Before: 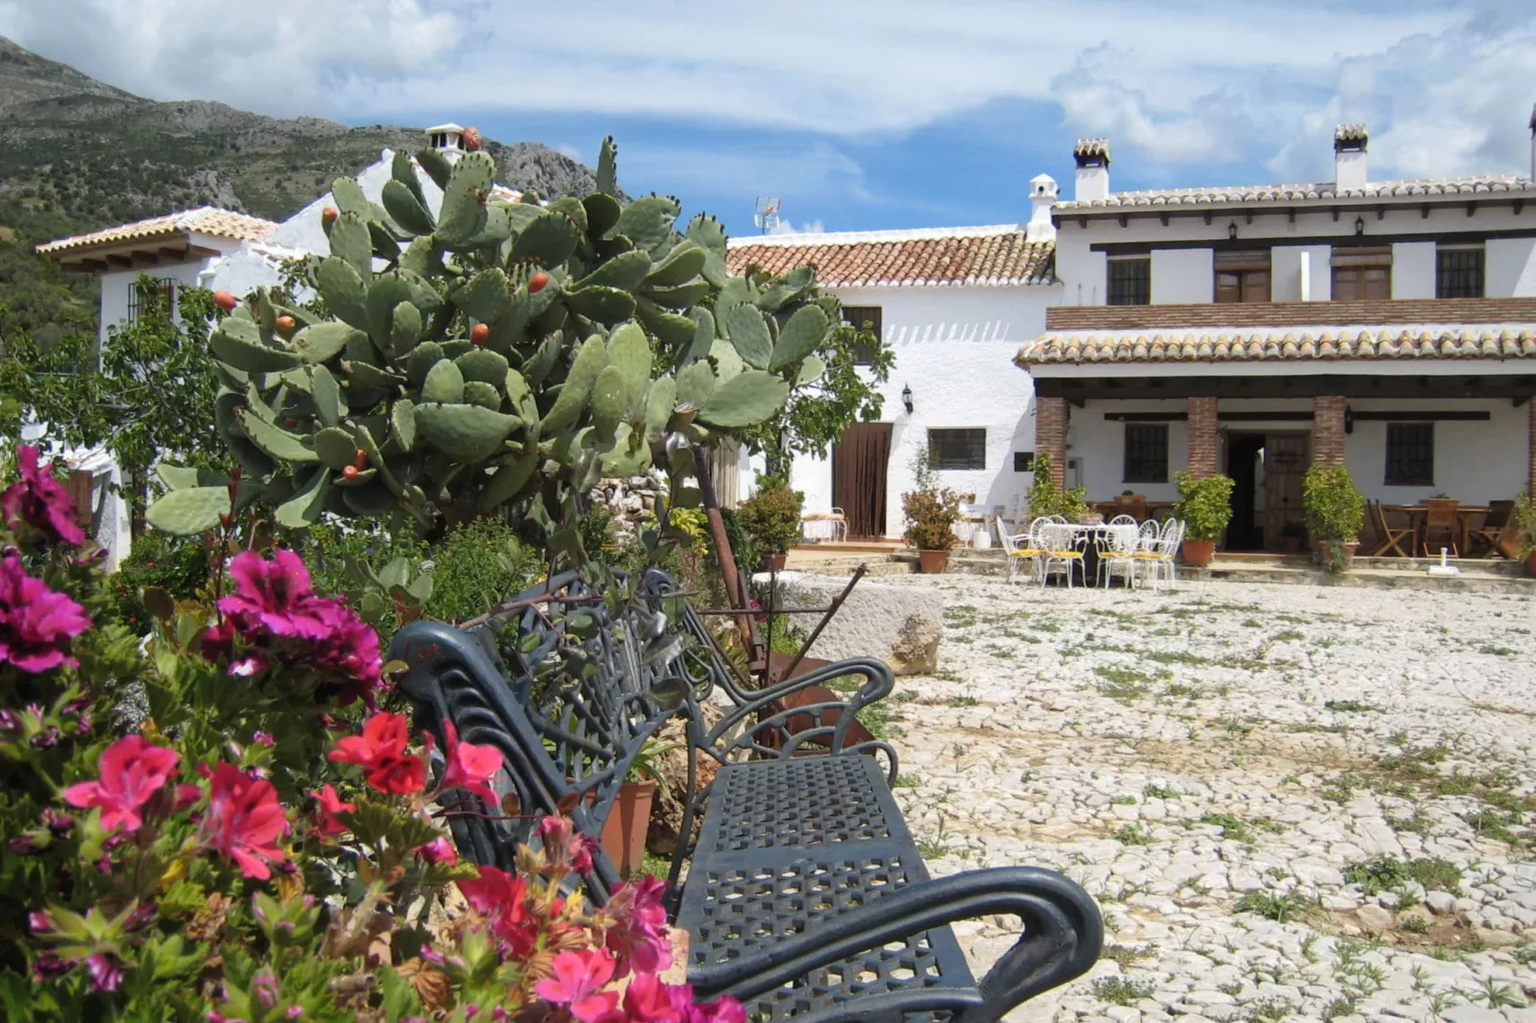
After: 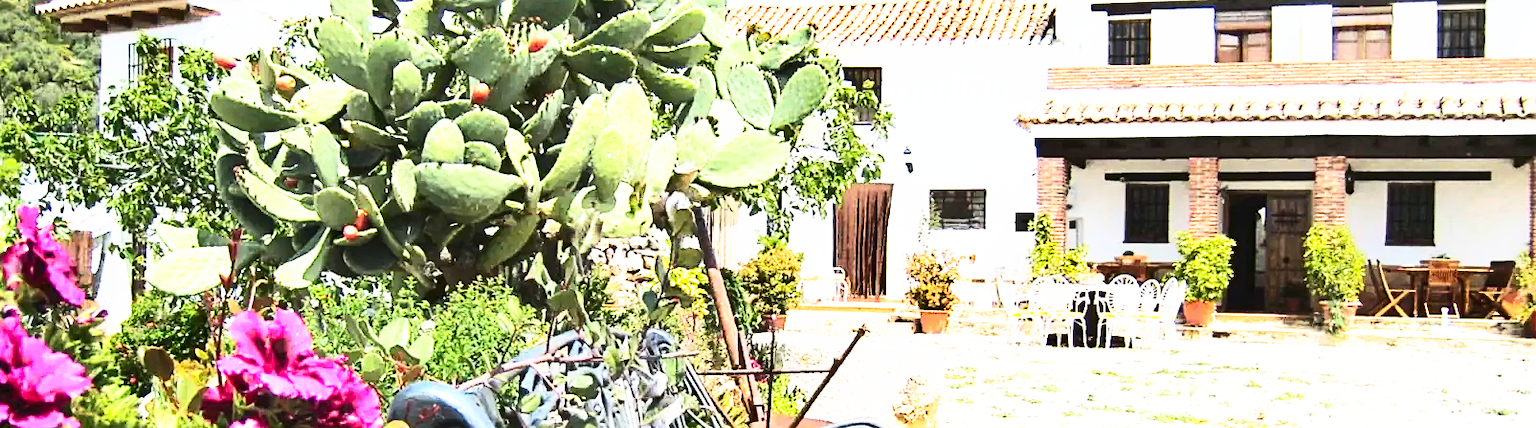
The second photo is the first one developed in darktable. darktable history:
crop and rotate: top 23.504%, bottom 34.618%
sharpen: on, module defaults
local contrast: mode bilateral grid, contrast 100, coarseness 100, detail 91%, midtone range 0.2
shadows and highlights: shadows 52.49, soften with gaussian
base curve: curves: ch0 [(0, 0) (0.495, 0.917) (1, 1)], preserve colors none
exposure: exposure 1 EV, compensate highlight preservation false
contrast brightness saturation: contrast 0.414, brightness 0.106, saturation 0.207
